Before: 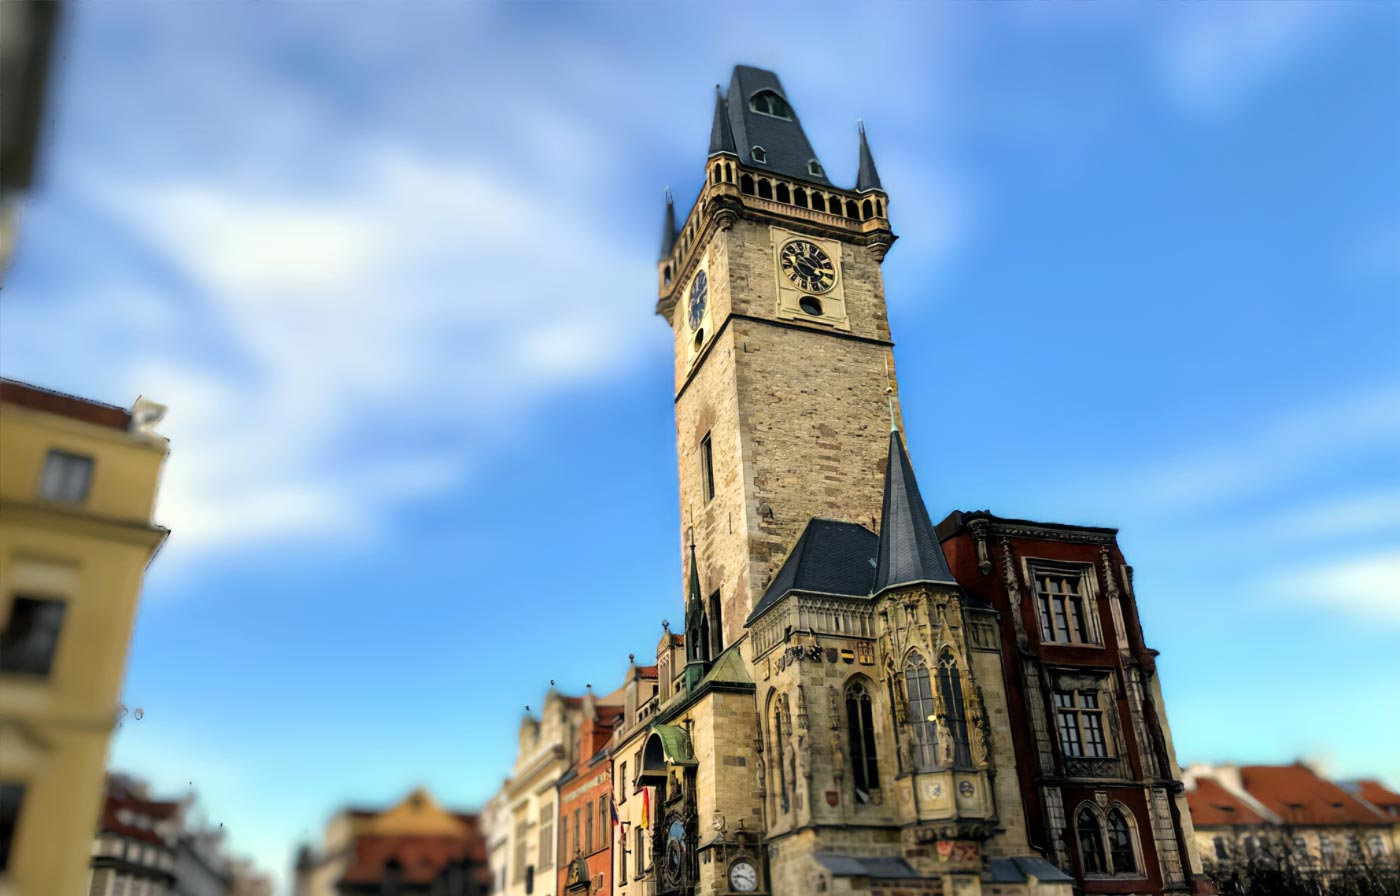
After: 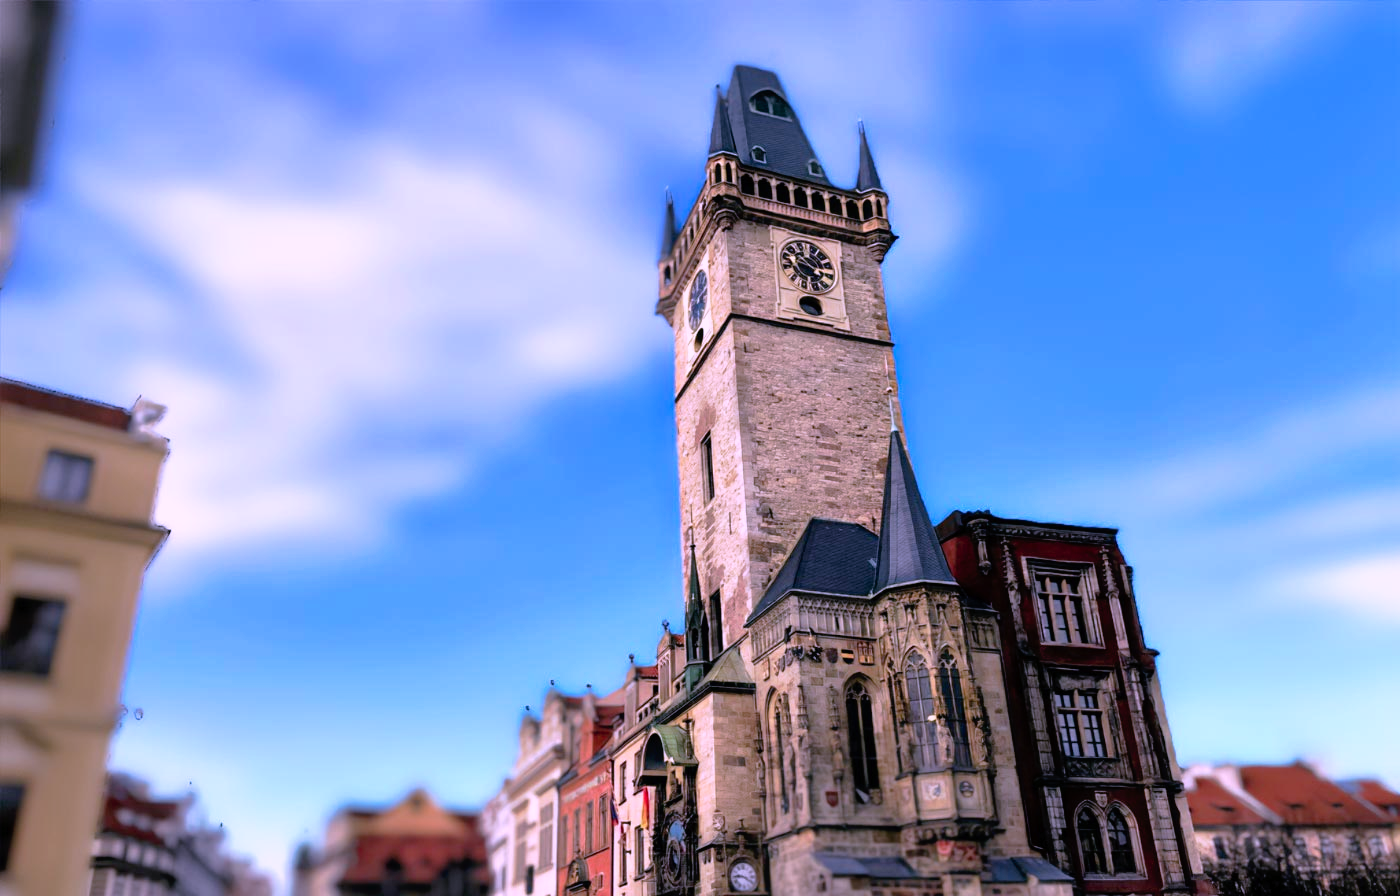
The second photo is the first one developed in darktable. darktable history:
tone equalizer: -8 EV 0.25 EV, -7 EV 0.417 EV, -6 EV 0.417 EV, -5 EV 0.25 EV, -3 EV -0.25 EV, -2 EV -0.417 EV, -1 EV -0.417 EV, +0 EV -0.25 EV, edges refinement/feathering 500, mask exposure compensation -1.57 EV, preserve details guided filter
color correction: highlights a* 15.03, highlights b* -25.07
exposure: exposure 0.2 EV, compensate highlight preservation false
tone curve: curves: ch0 [(0, 0) (0.003, 0.005) (0.011, 0.008) (0.025, 0.014) (0.044, 0.021) (0.069, 0.027) (0.1, 0.041) (0.136, 0.083) (0.177, 0.138) (0.224, 0.197) (0.277, 0.259) (0.335, 0.331) (0.399, 0.399) (0.468, 0.476) (0.543, 0.547) (0.623, 0.635) (0.709, 0.753) (0.801, 0.847) (0.898, 0.94) (1, 1)], preserve colors none
color calibration: illuminant custom, x 0.363, y 0.385, temperature 4528.03 K
